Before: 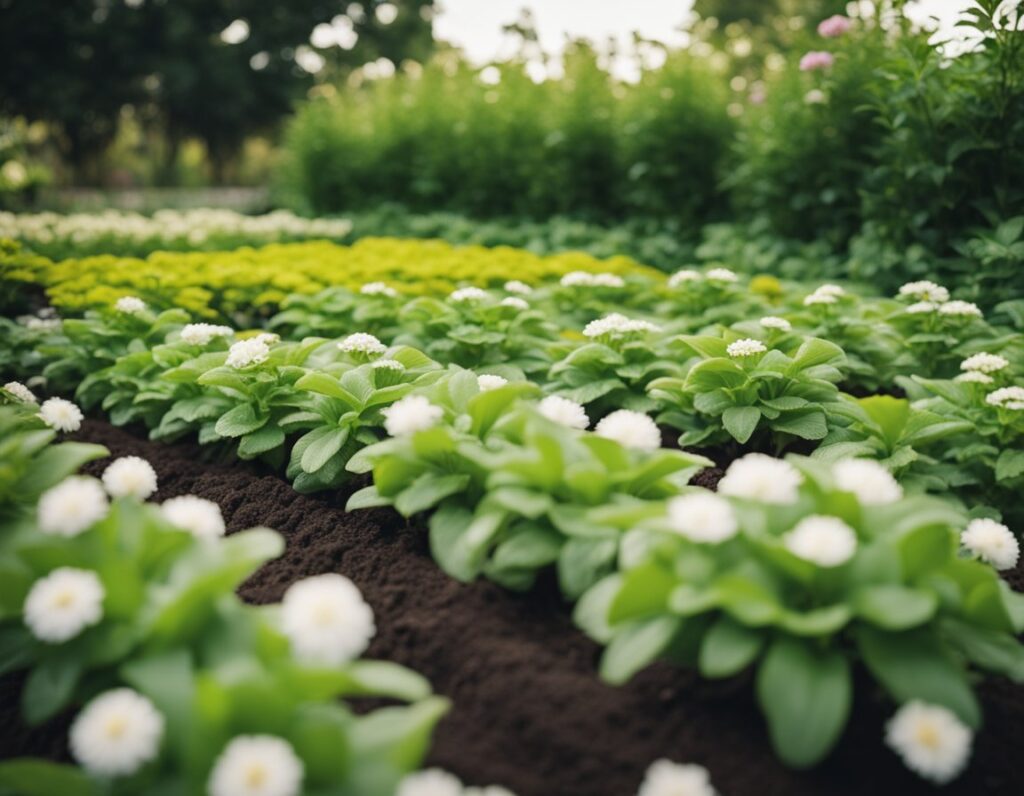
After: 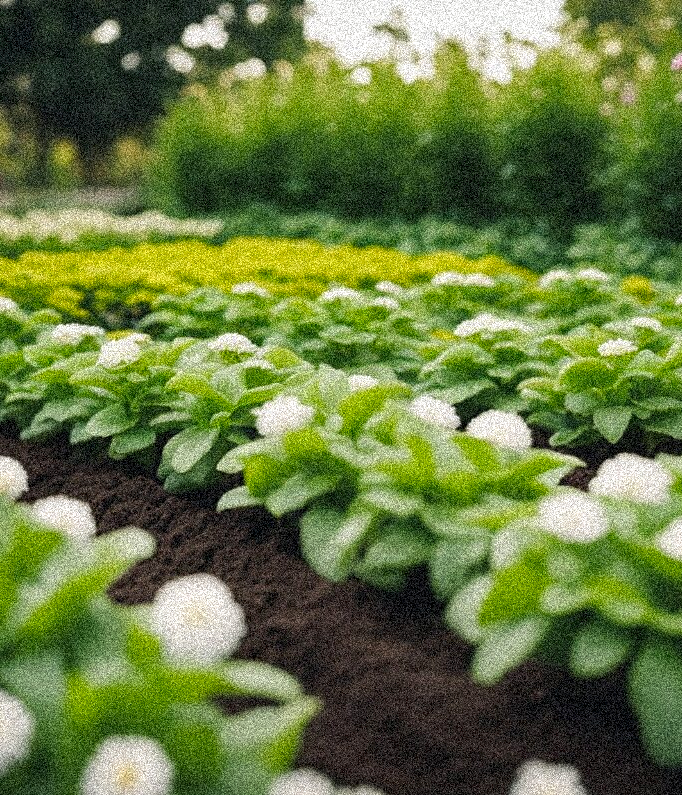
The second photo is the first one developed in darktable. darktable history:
grain: coarseness 3.75 ISO, strength 100%, mid-tones bias 0%
crop and rotate: left 12.648%, right 20.685%
color balance rgb: shadows fall-off 101%, linear chroma grading › mid-tones 7.63%, perceptual saturation grading › mid-tones 11.68%, mask middle-gray fulcrum 22.45%, global vibrance 10.11%, saturation formula JzAzBz (2021)
